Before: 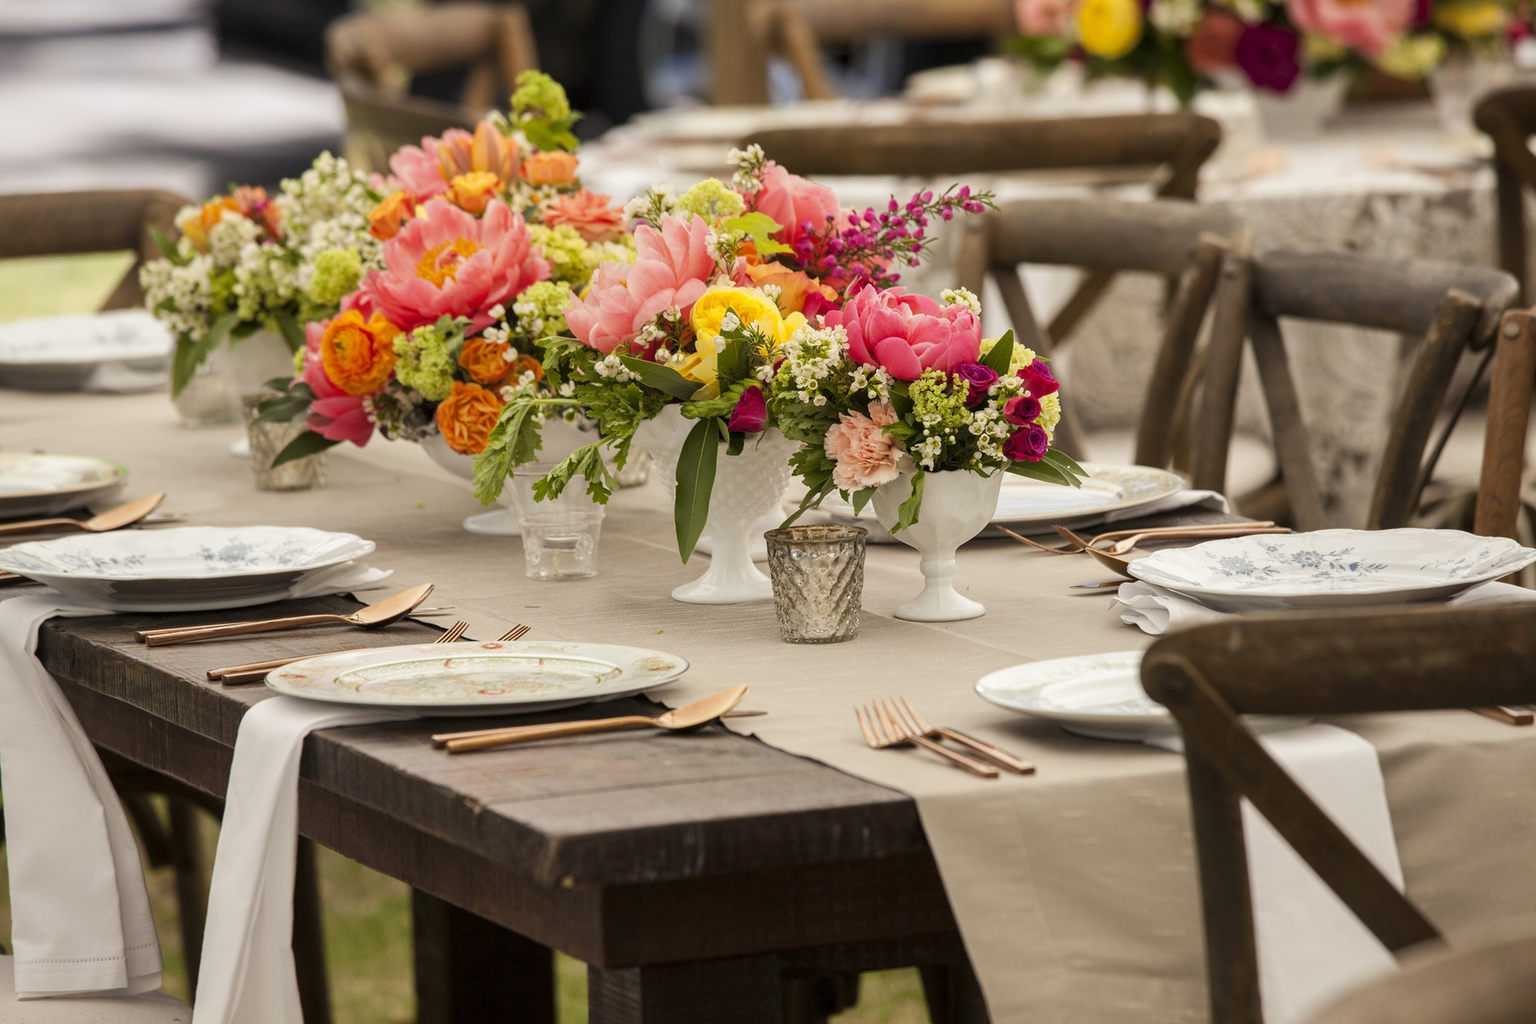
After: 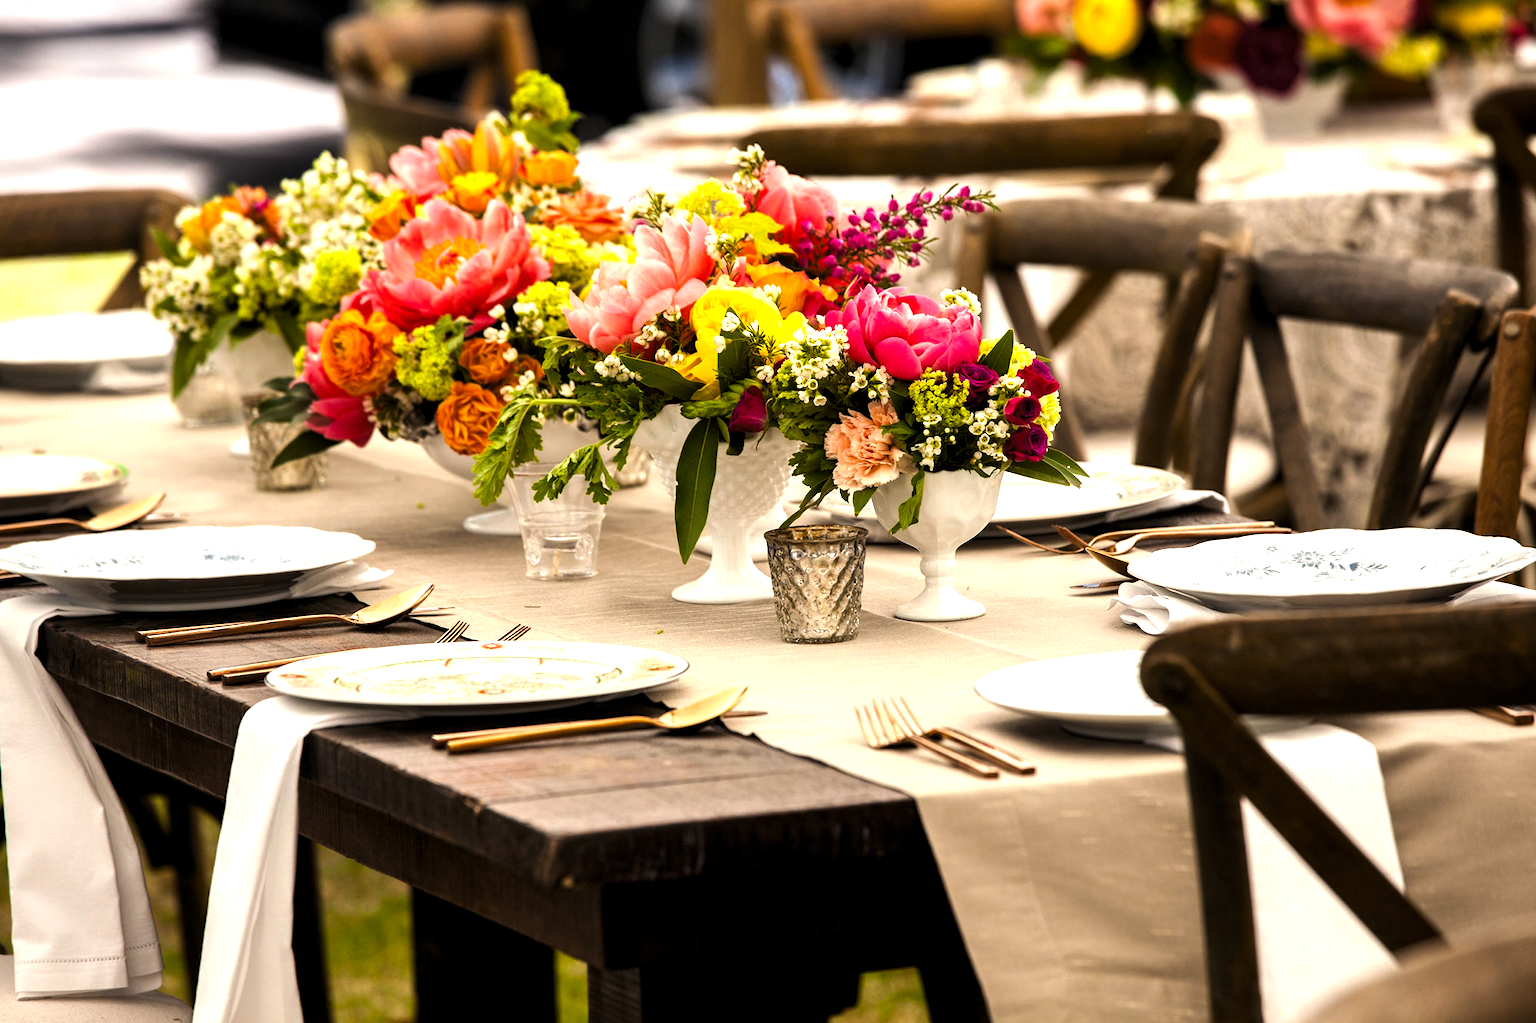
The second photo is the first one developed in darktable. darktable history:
levels: levels [0.044, 0.475, 0.791]
color balance rgb: perceptual saturation grading › global saturation 30%
